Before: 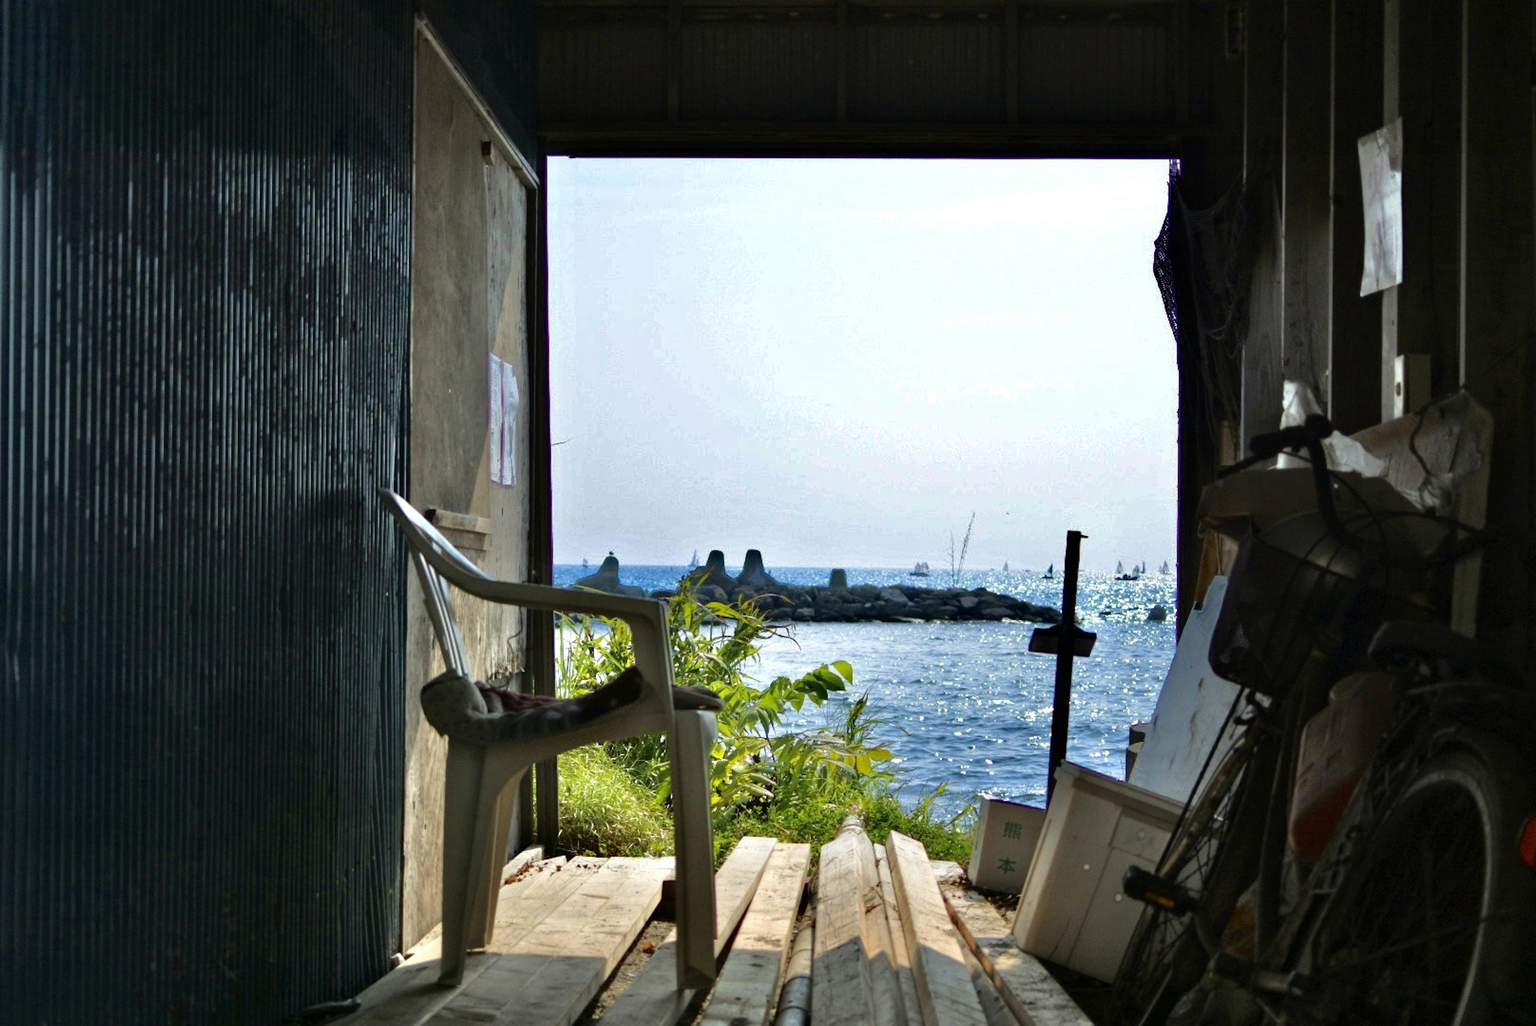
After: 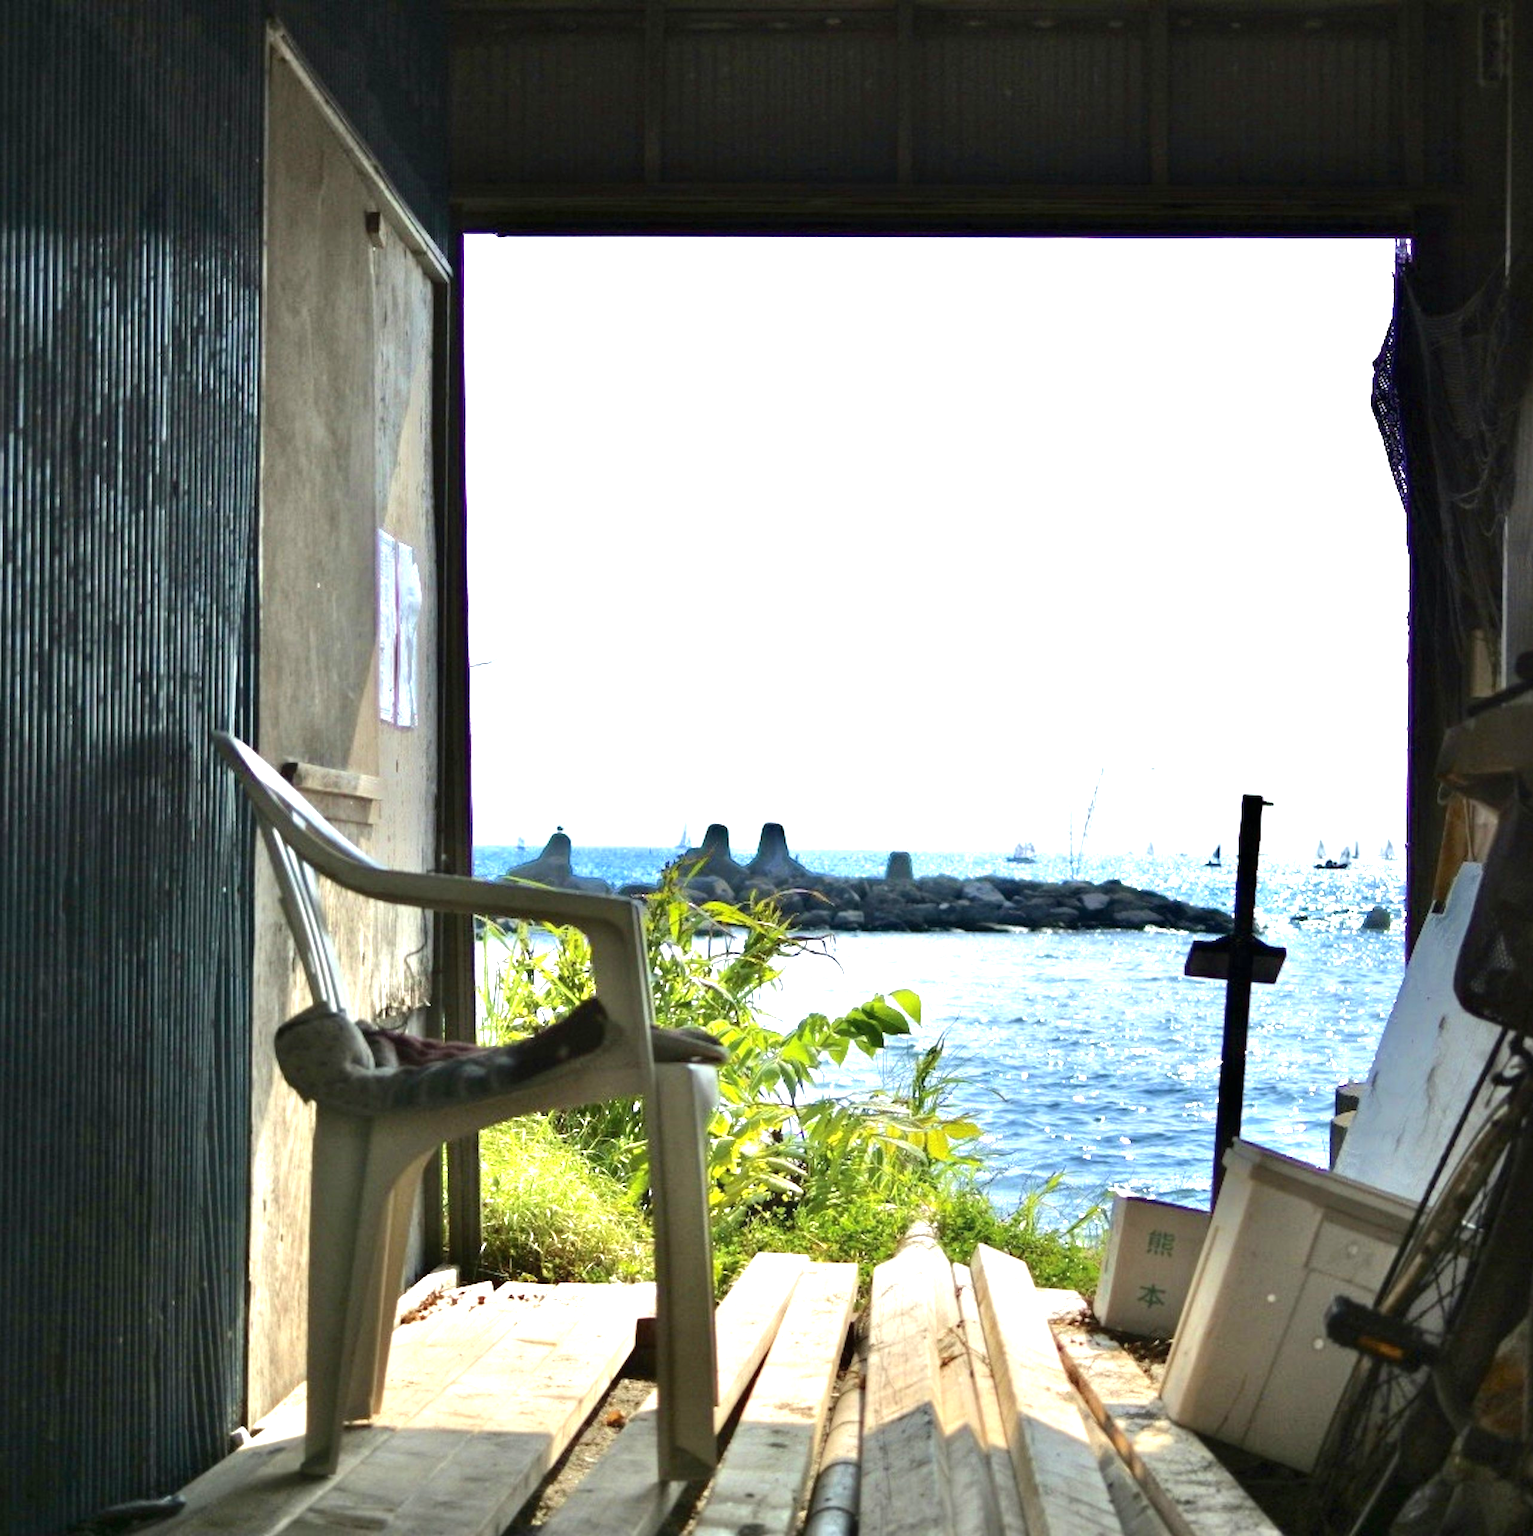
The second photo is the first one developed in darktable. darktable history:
crop and rotate: left 15.446%, right 17.836%
contrast equalizer: octaves 7, y [[0.6 ×6], [0.55 ×6], [0 ×6], [0 ×6], [0 ×6]], mix -0.2
exposure: exposure 1.137 EV, compensate highlight preservation false
